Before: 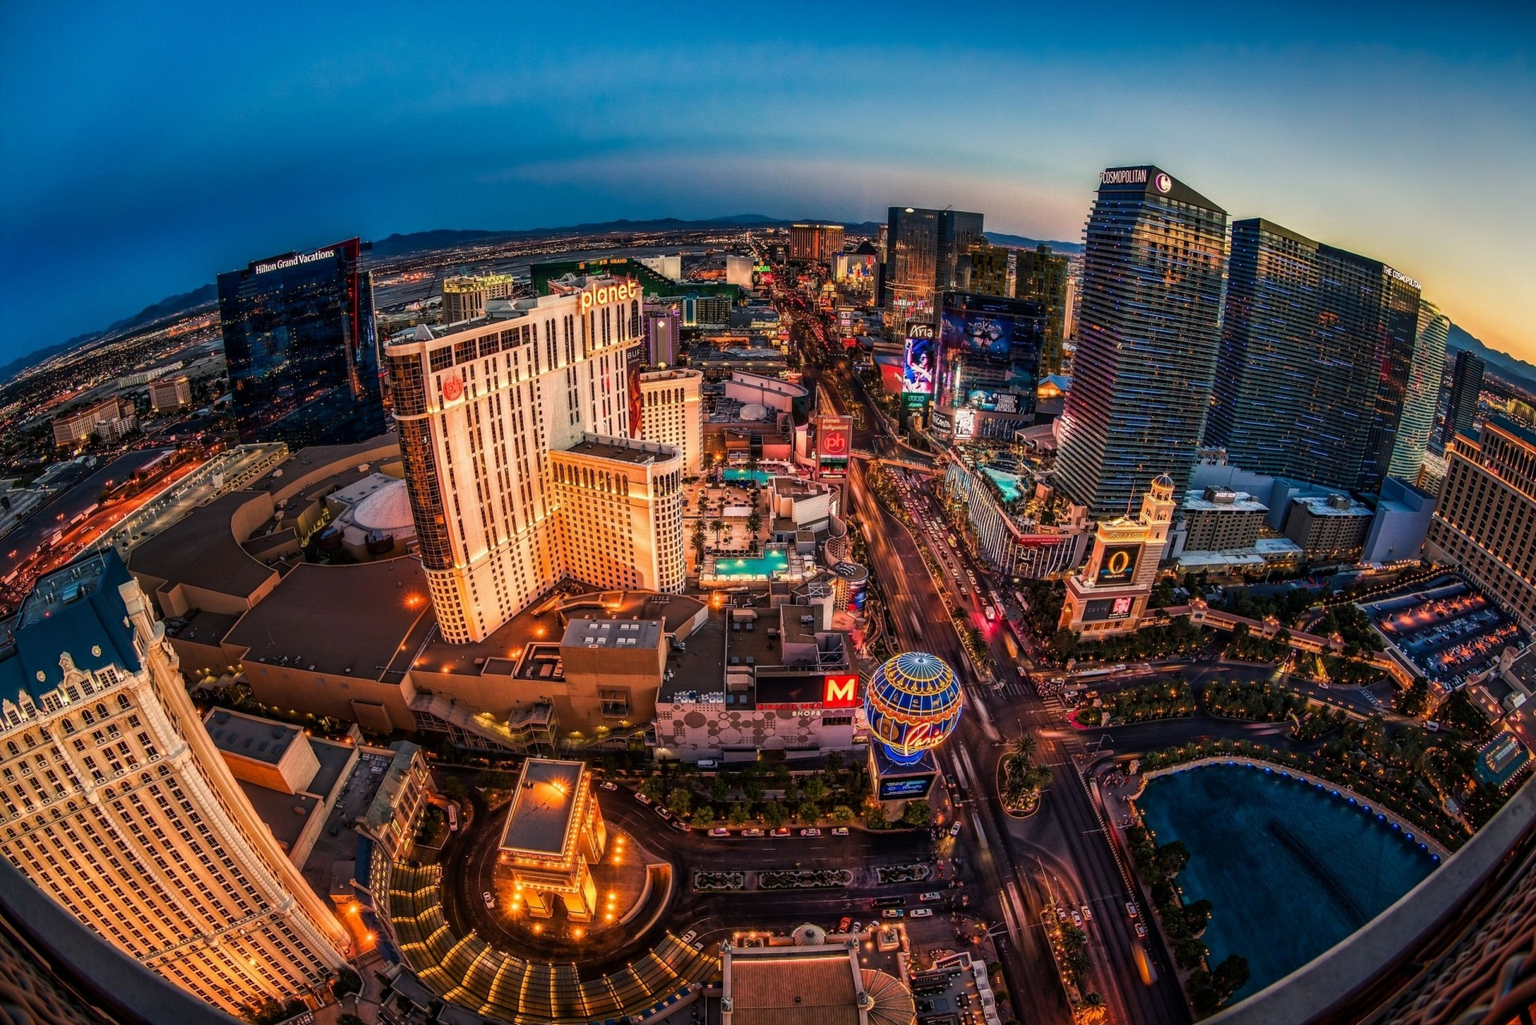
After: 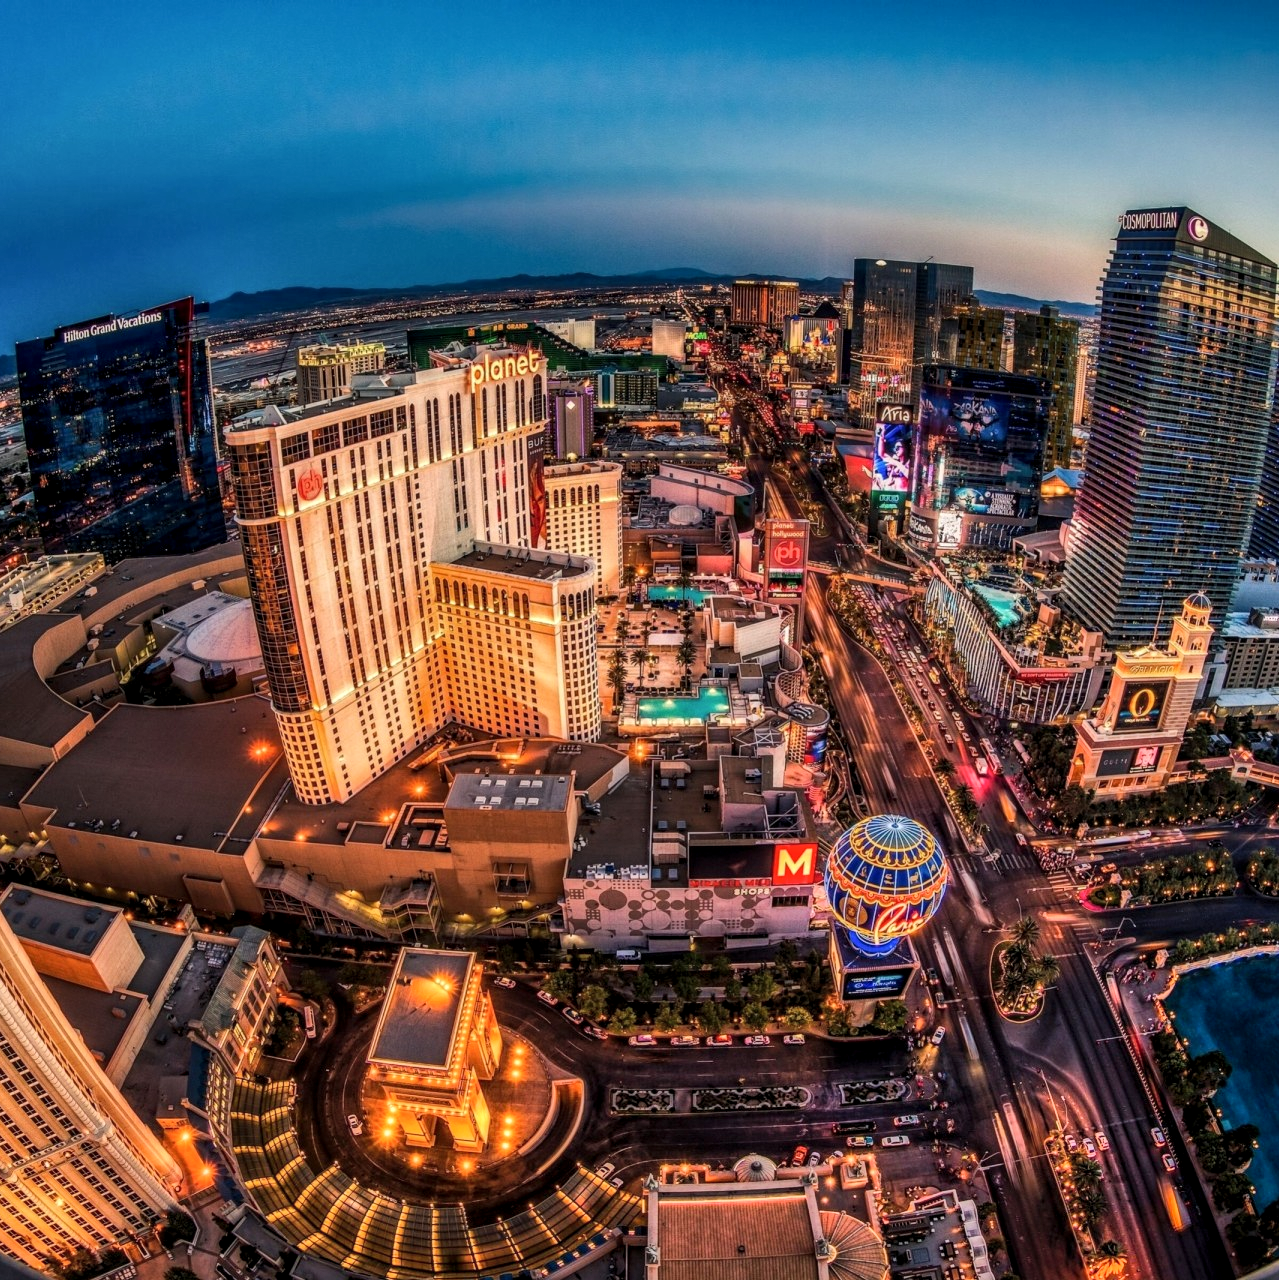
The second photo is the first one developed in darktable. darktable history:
local contrast: on, module defaults
shadows and highlights: radius 133.83, soften with gaussian
crop and rotate: left 13.342%, right 19.991%
tone equalizer: -8 EV -0.55 EV
